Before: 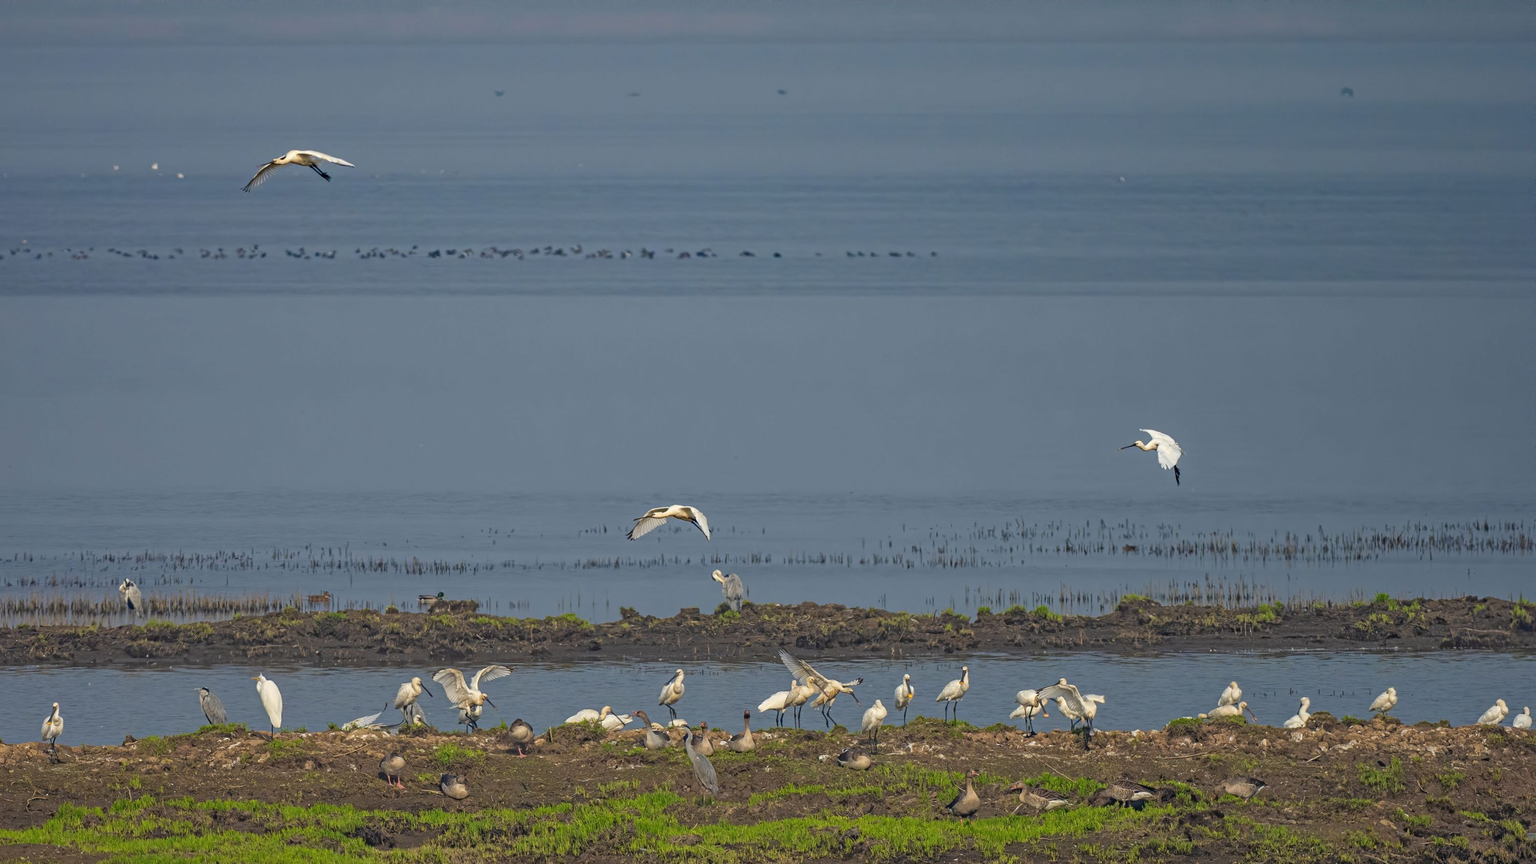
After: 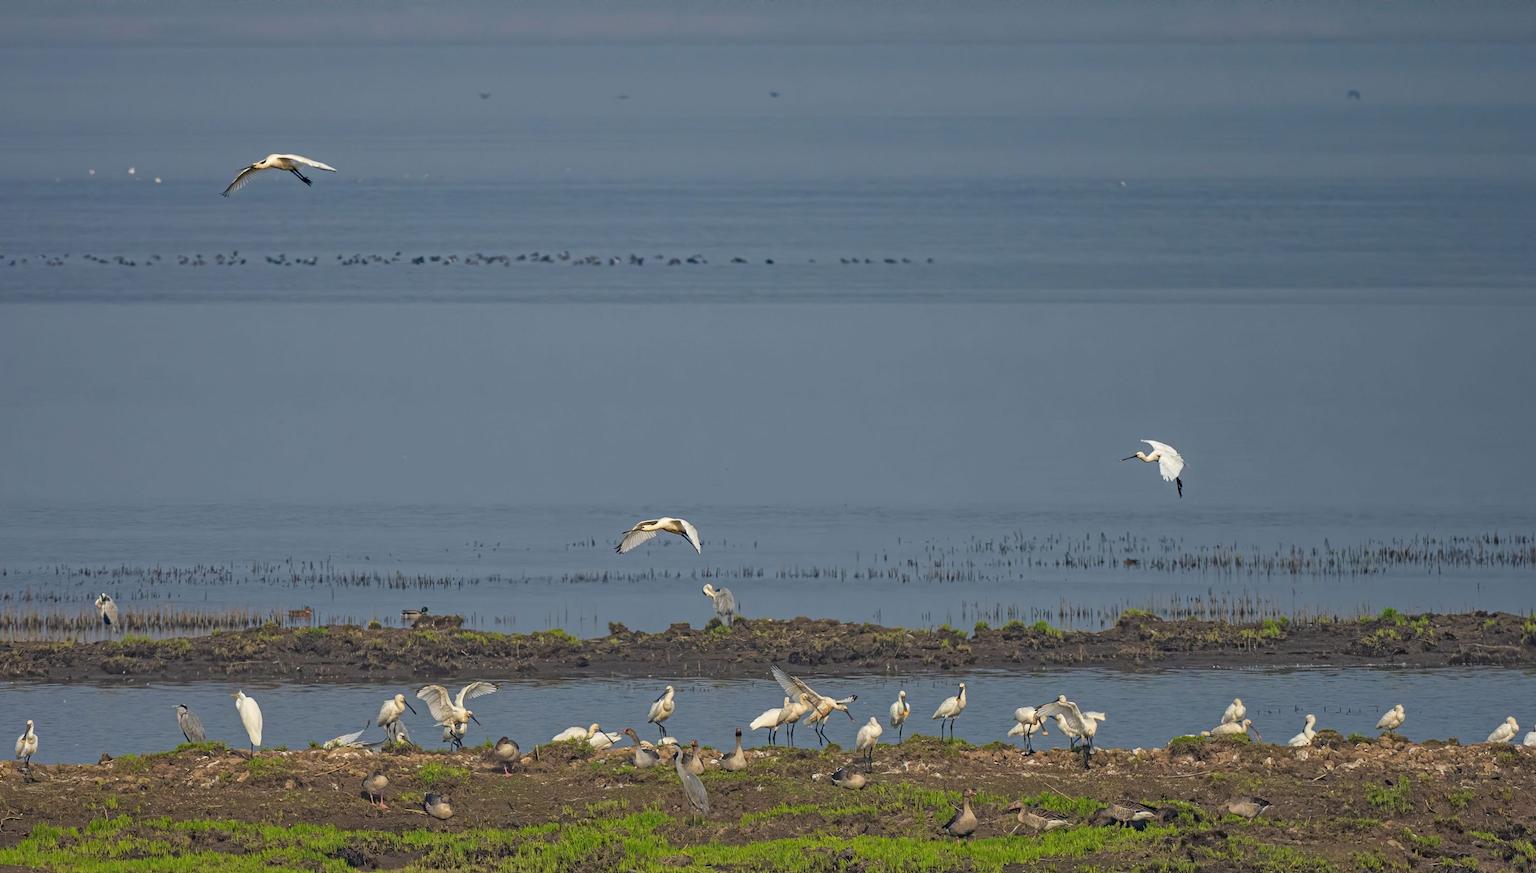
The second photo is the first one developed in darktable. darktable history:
shadows and highlights: radius 337.17, shadows 29.01, soften with gaussian
crop and rotate: left 1.774%, right 0.633%, bottom 1.28%
